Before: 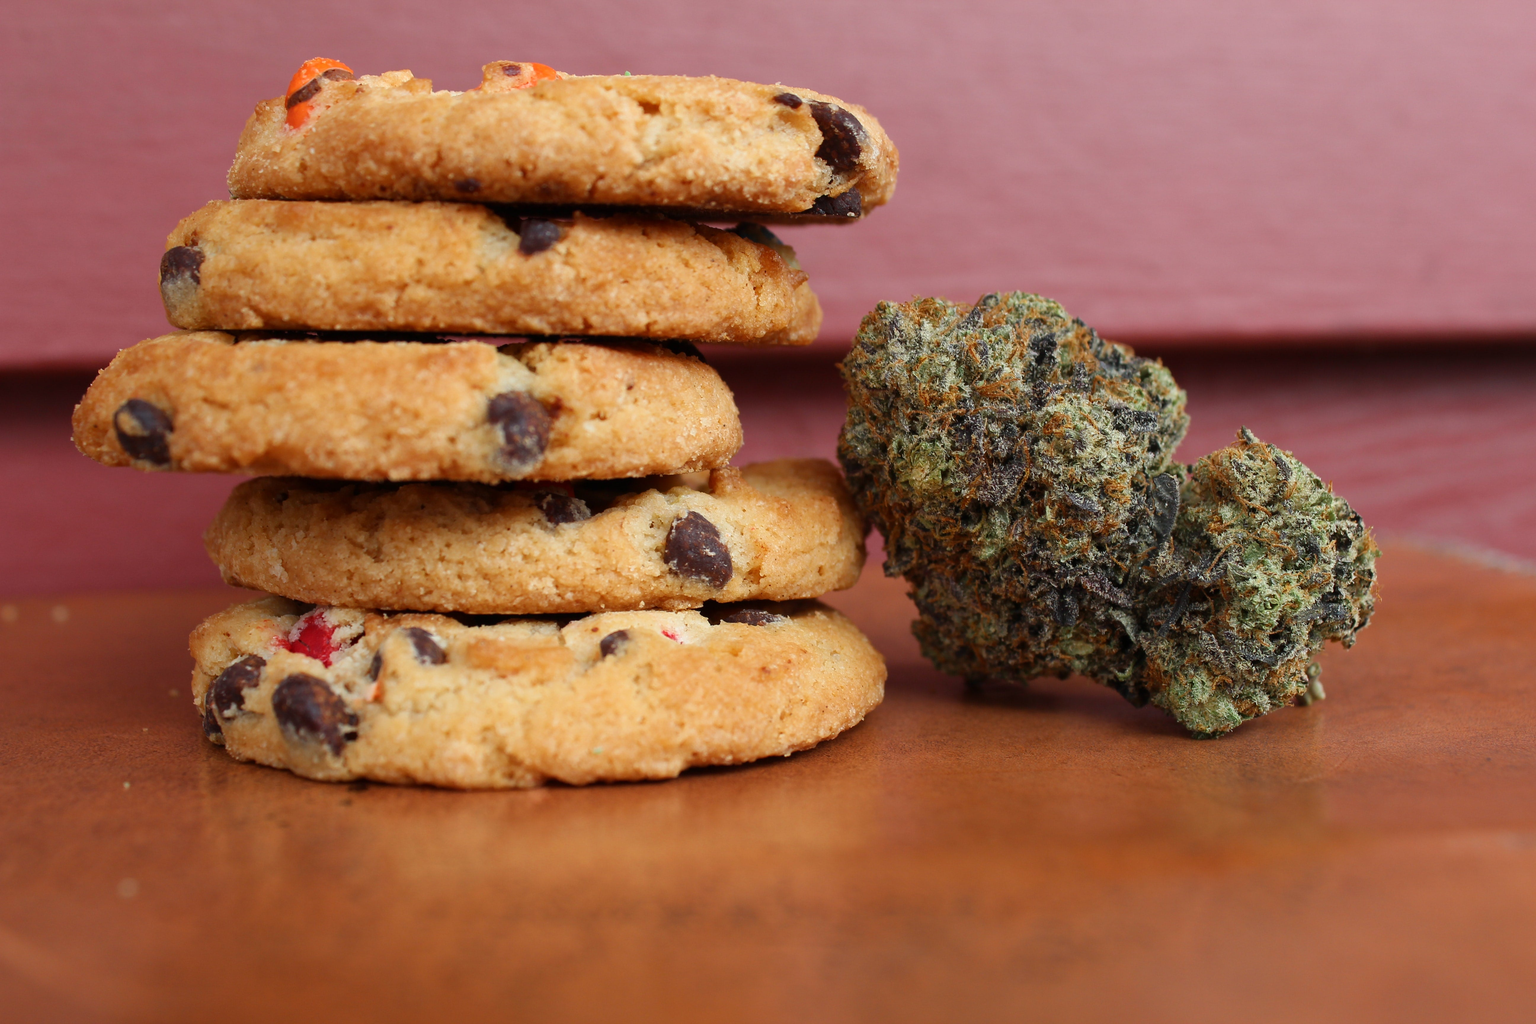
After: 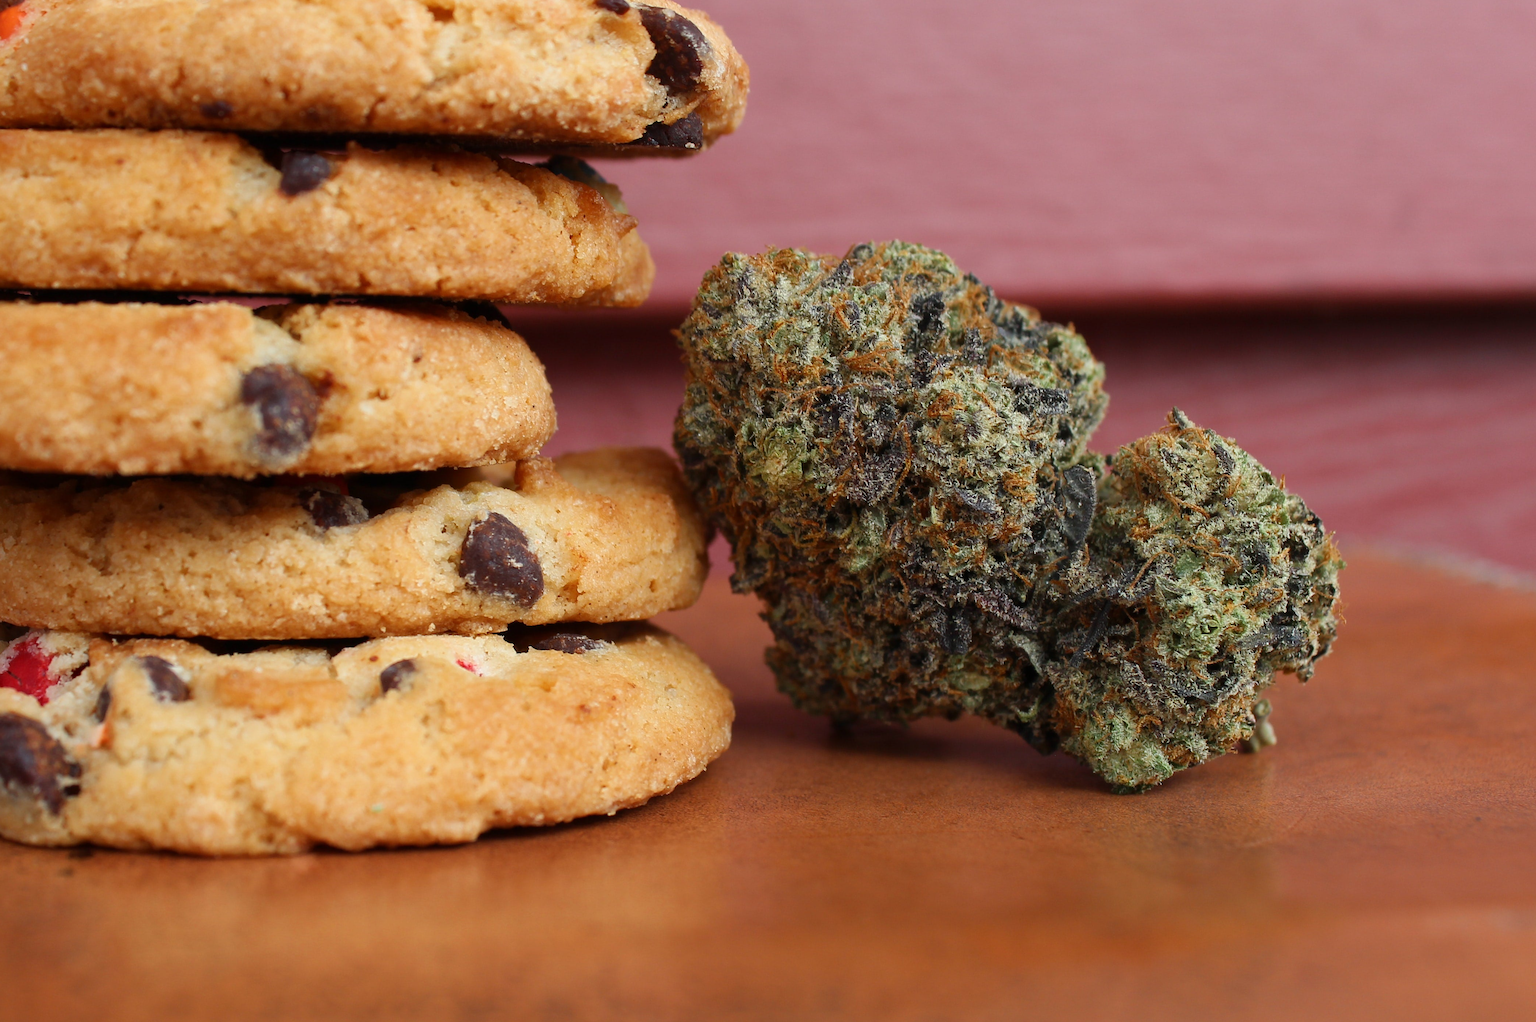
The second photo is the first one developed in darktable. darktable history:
crop: left 19.071%, top 9.477%, right 0%, bottom 9.681%
